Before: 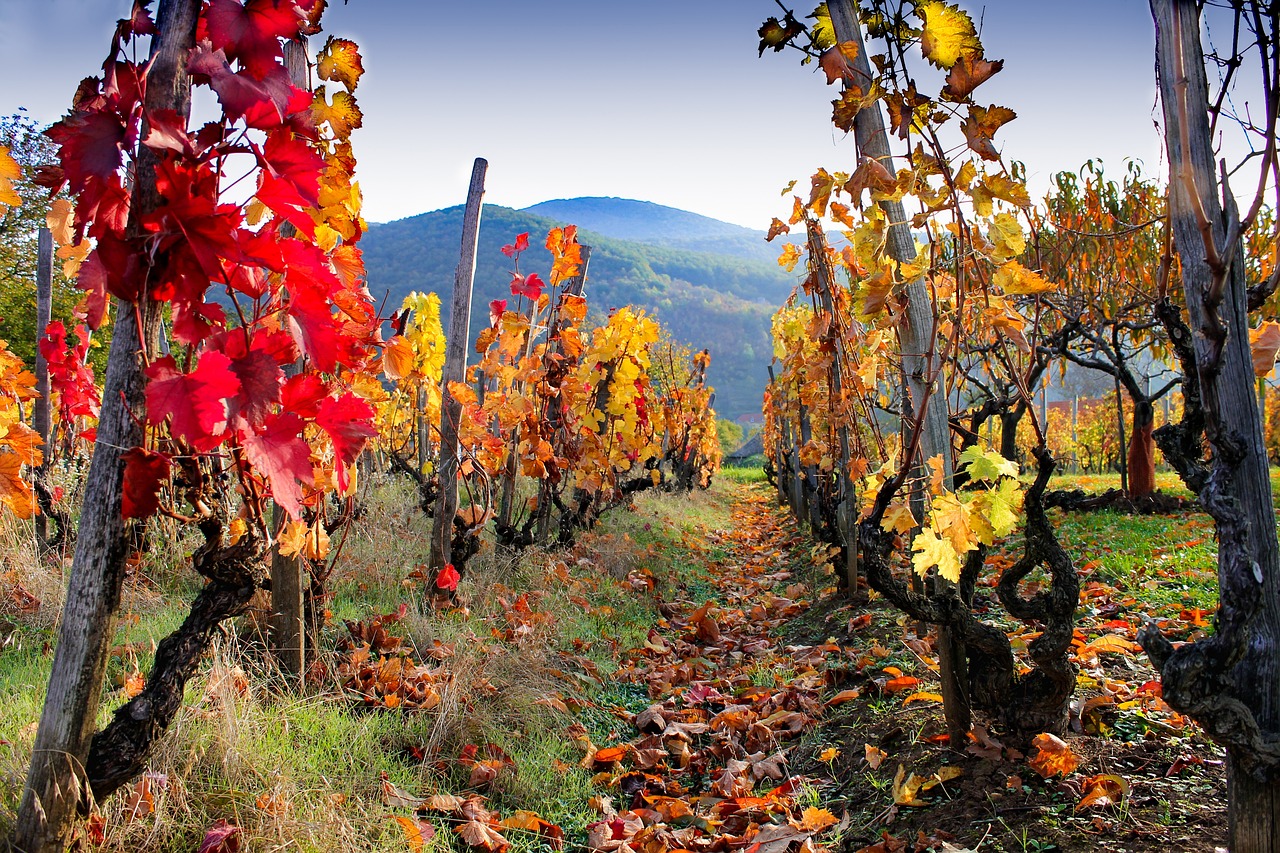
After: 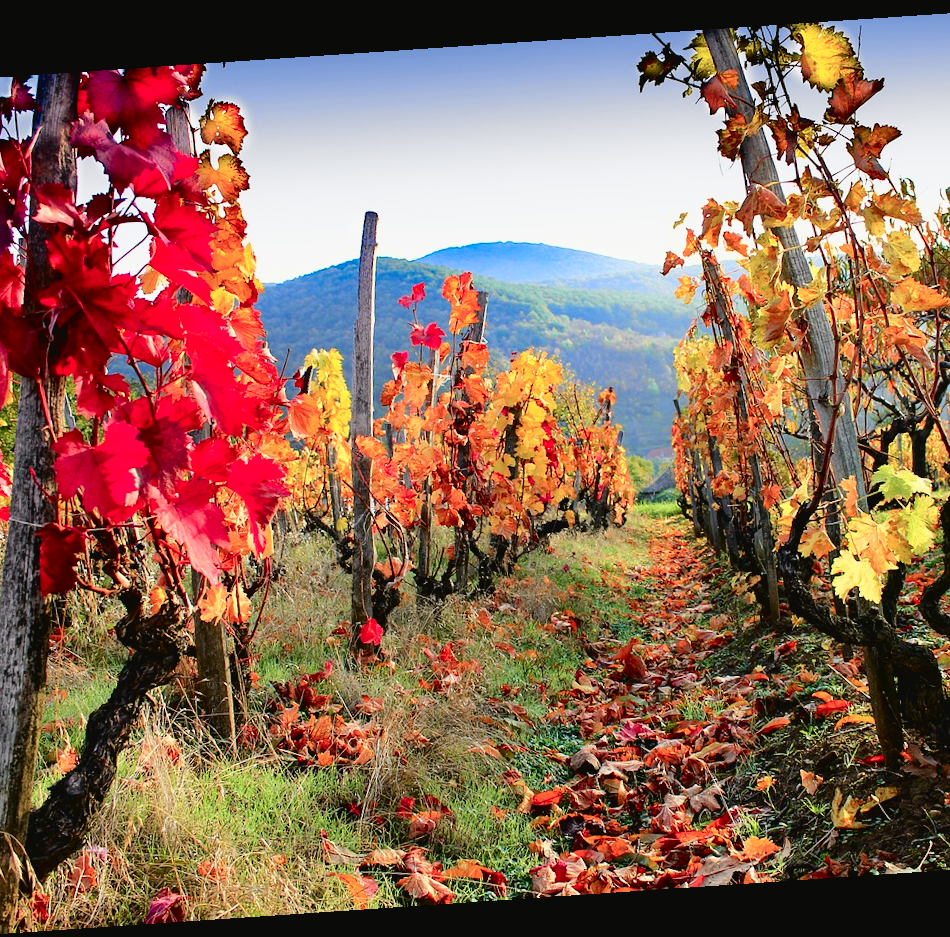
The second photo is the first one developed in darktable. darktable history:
rotate and perspective: rotation -4.2°, shear 0.006, automatic cropping off
tone curve: curves: ch0 [(0.003, 0.029) (0.037, 0.036) (0.149, 0.117) (0.297, 0.318) (0.422, 0.474) (0.531, 0.6) (0.743, 0.809) (0.889, 0.941) (1, 0.98)]; ch1 [(0, 0) (0.305, 0.325) (0.453, 0.437) (0.482, 0.479) (0.501, 0.5) (0.506, 0.503) (0.564, 0.578) (0.587, 0.625) (0.666, 0.727) (1, 1)]; ch2 [(0, 0) (0.323, 0.277) (0.408, 0.399) (0.45, 0.48) (0.499, 0.502) (0.512, 0.523) (0.57, 0.595) (0.653, 0.671) (0.768, 0.744) (1, 1)], color space Lab, independent channels, preserve colors none
crop and rotate: left 9.061%, right 20.142%
